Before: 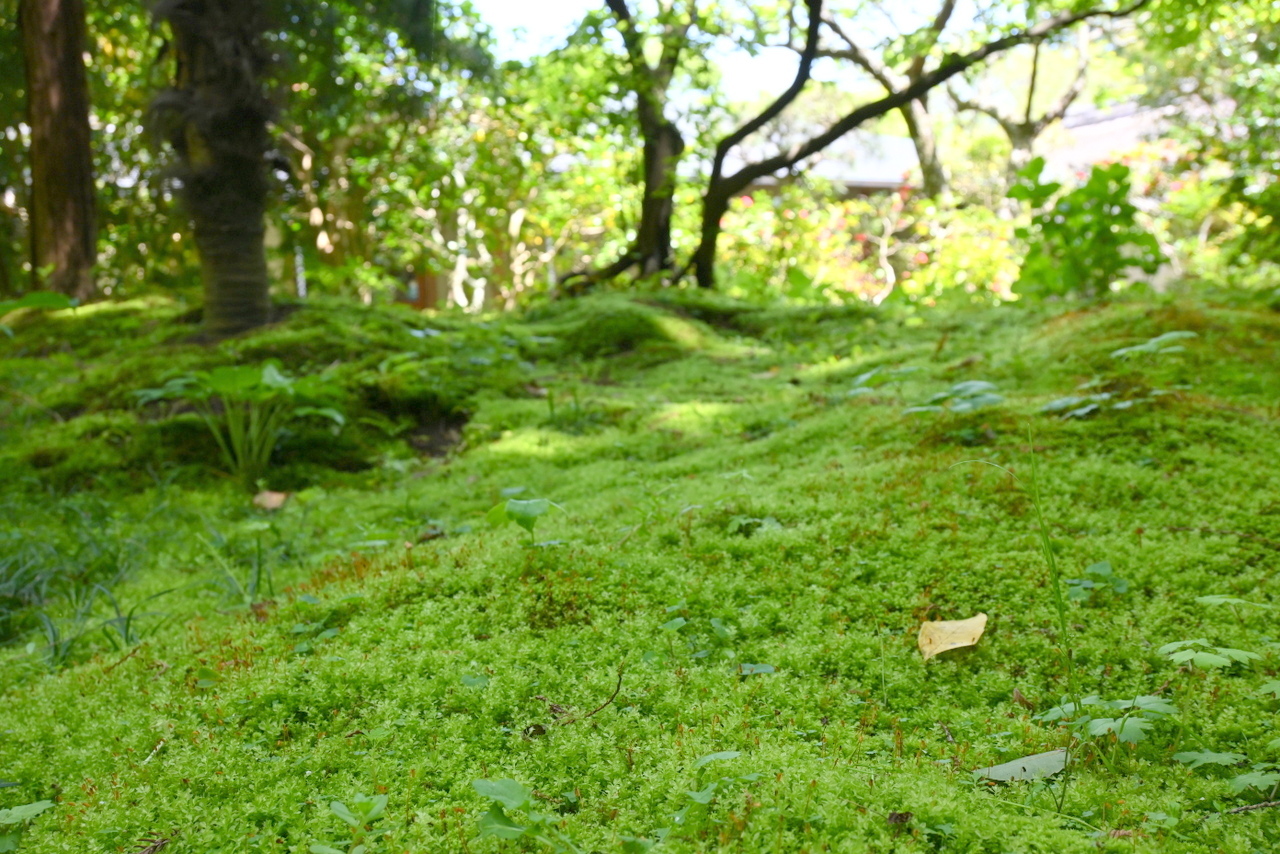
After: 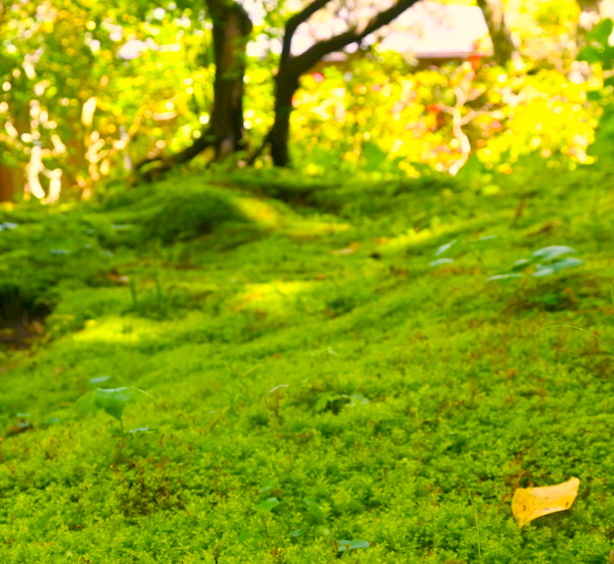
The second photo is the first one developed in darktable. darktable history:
tone equalizer: on, module defaults
color balance rgb: linear chroma grading › global chroma 23.15%, perceptual saturation grading › global saturation 28.7%, perceptual saturation grading › mid-tones 12.04%, perceptual saturation grading › shadows 10.19%, global vibrance 22.22%
crop: left 32.075%, top 10.976%, right 18.355%, bottom 17.596%
white balance: red 1.127, blue 0.943
rotate and perspective: rotation -3°, crop left 0.031, crop right 0.968, crop top 0.07, crop bottom 0.93
